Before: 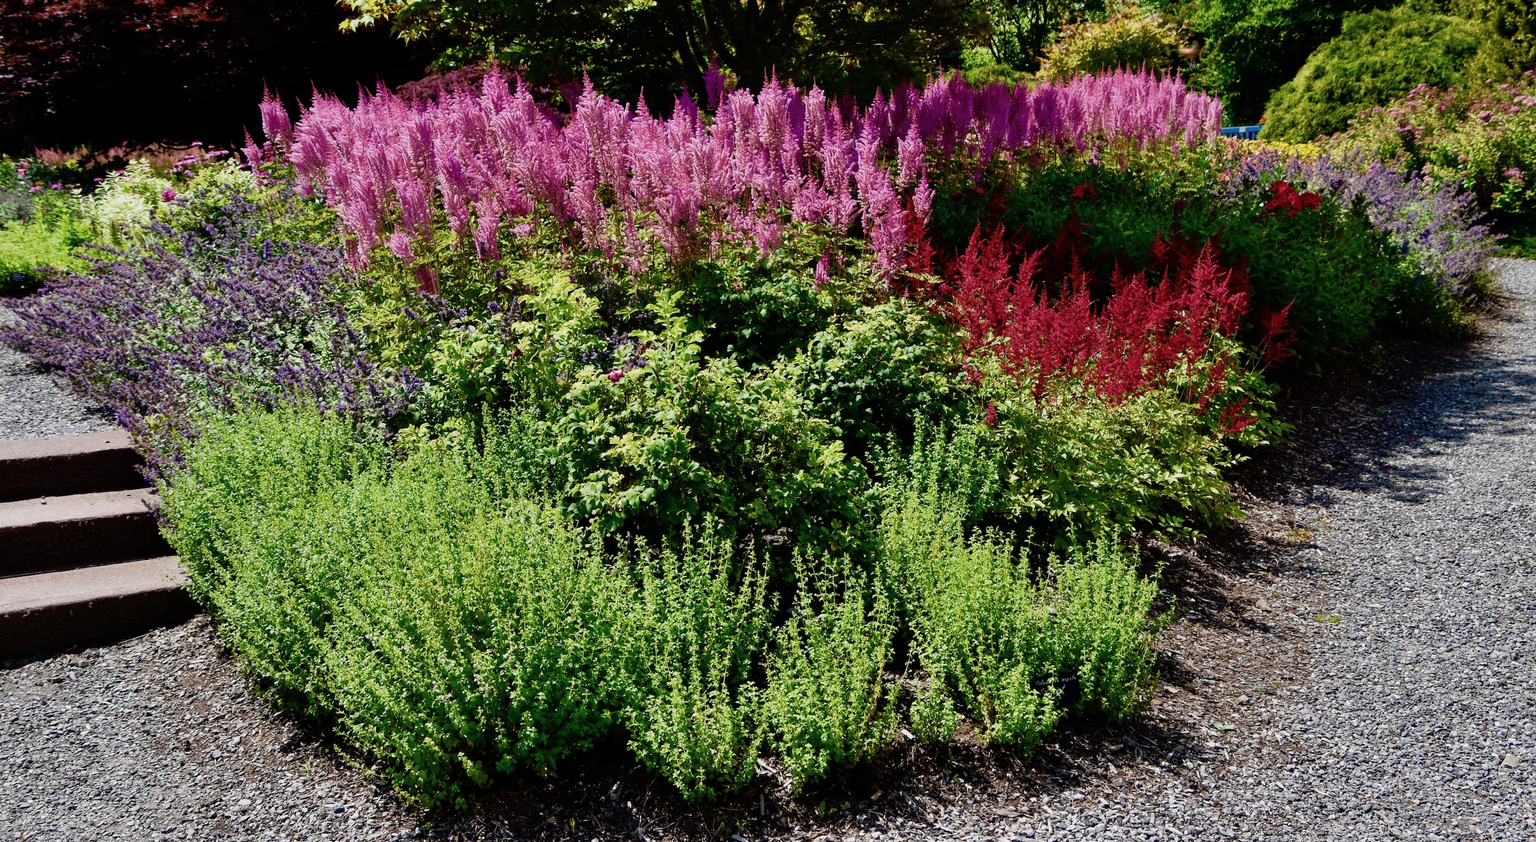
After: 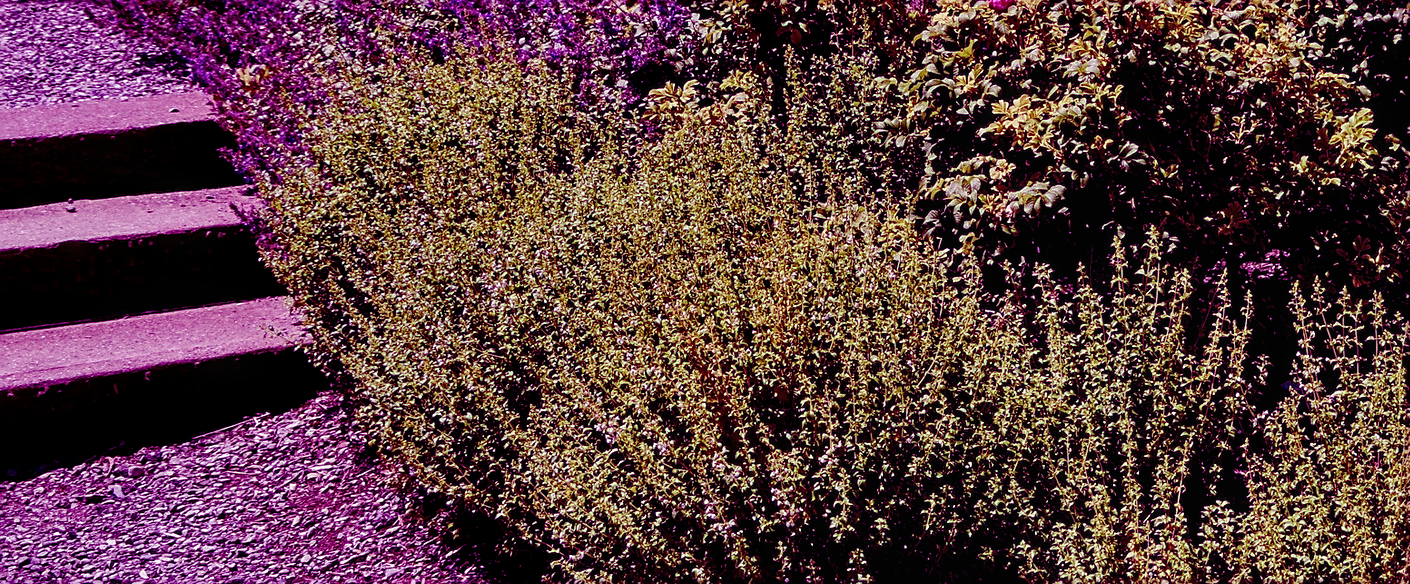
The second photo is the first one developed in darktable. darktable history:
sharpen: on, module defaults
color balance: mode lift, gamma, gain (sRGB), lift [1, 1, 0.101, 1]
crop: top 44.483%, right 43.593%, bottom 12.892%
local contrast: detail 130%
